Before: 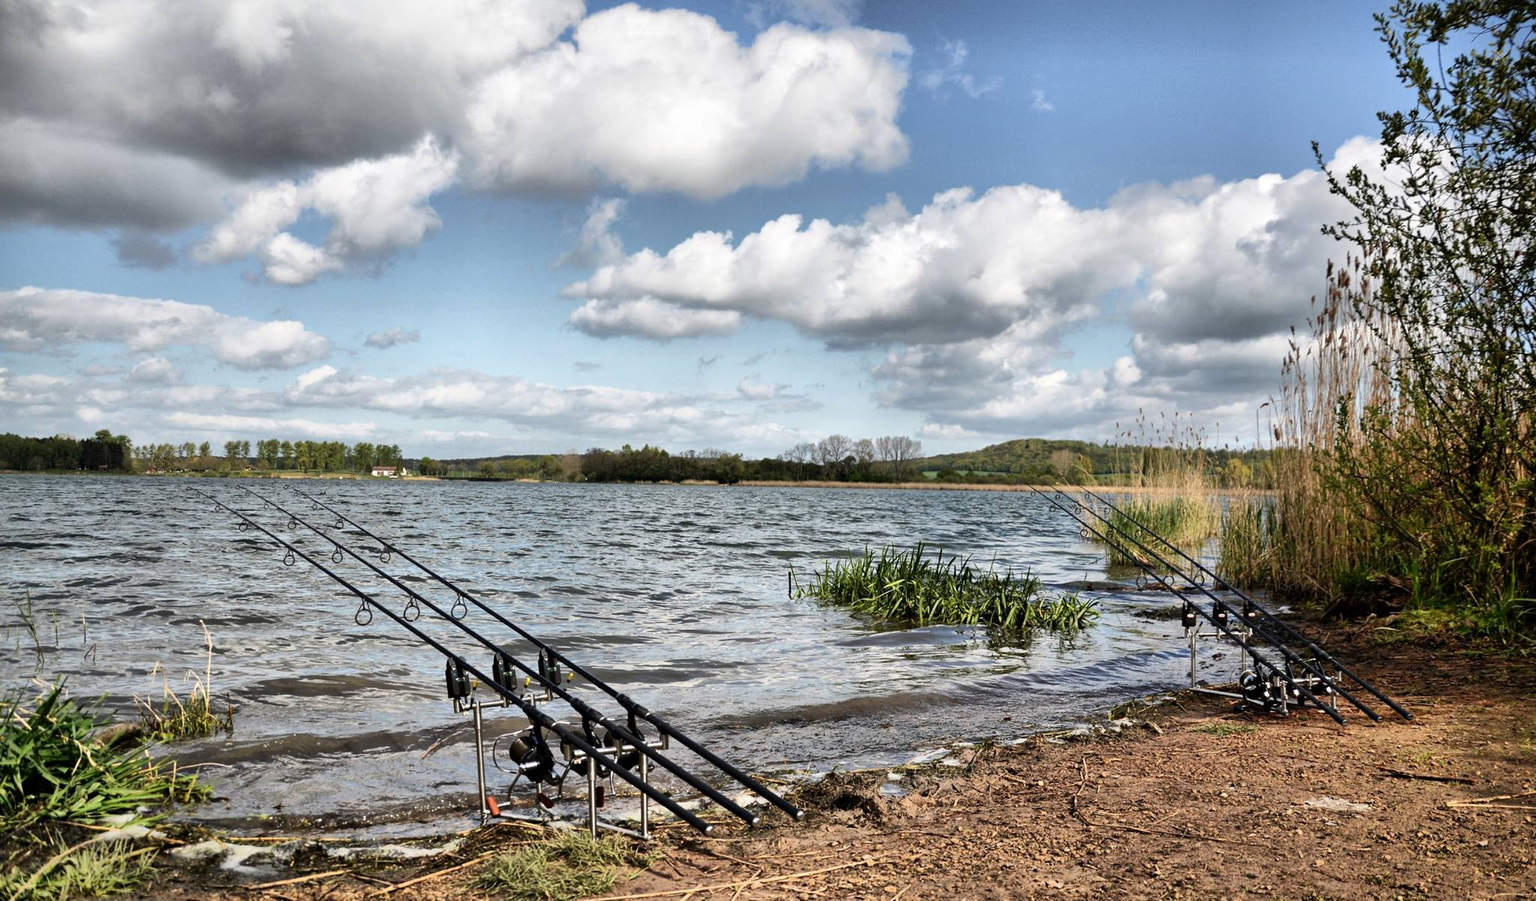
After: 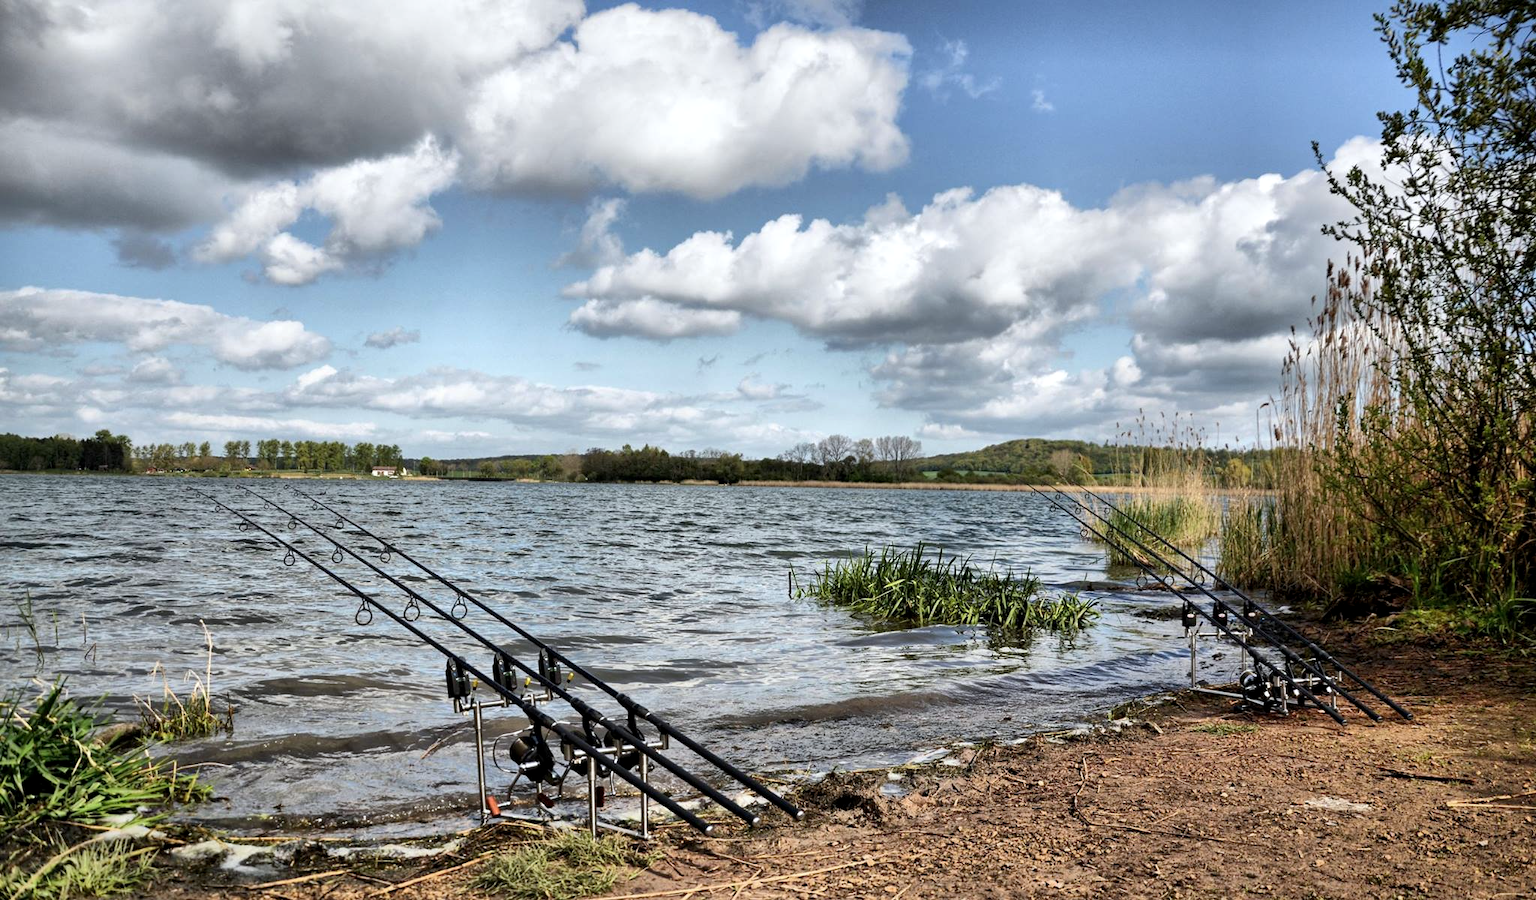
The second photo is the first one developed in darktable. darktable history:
white balance: red 0.982, blue 1.018
local contrast: highlights 100%, shadows 100%, detail 120%, midtone range 0.2
